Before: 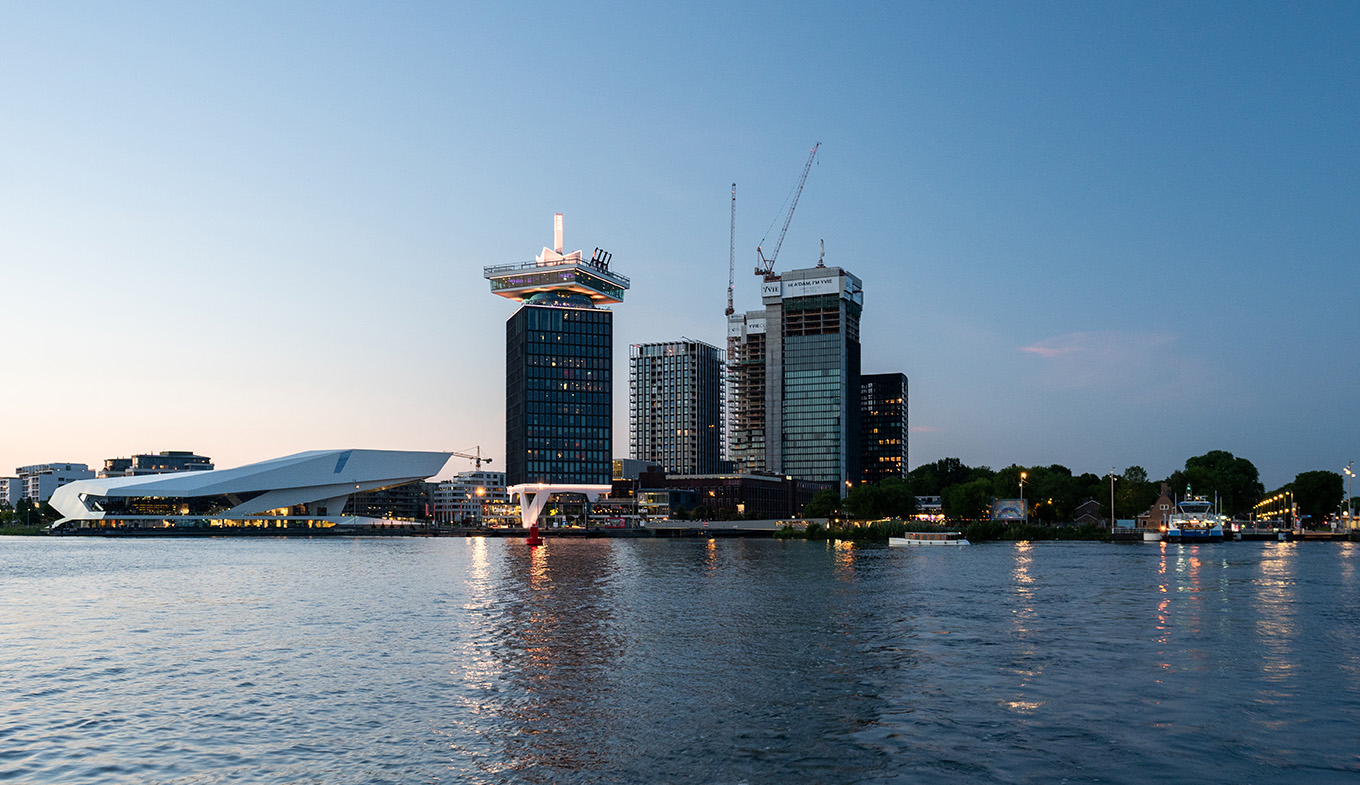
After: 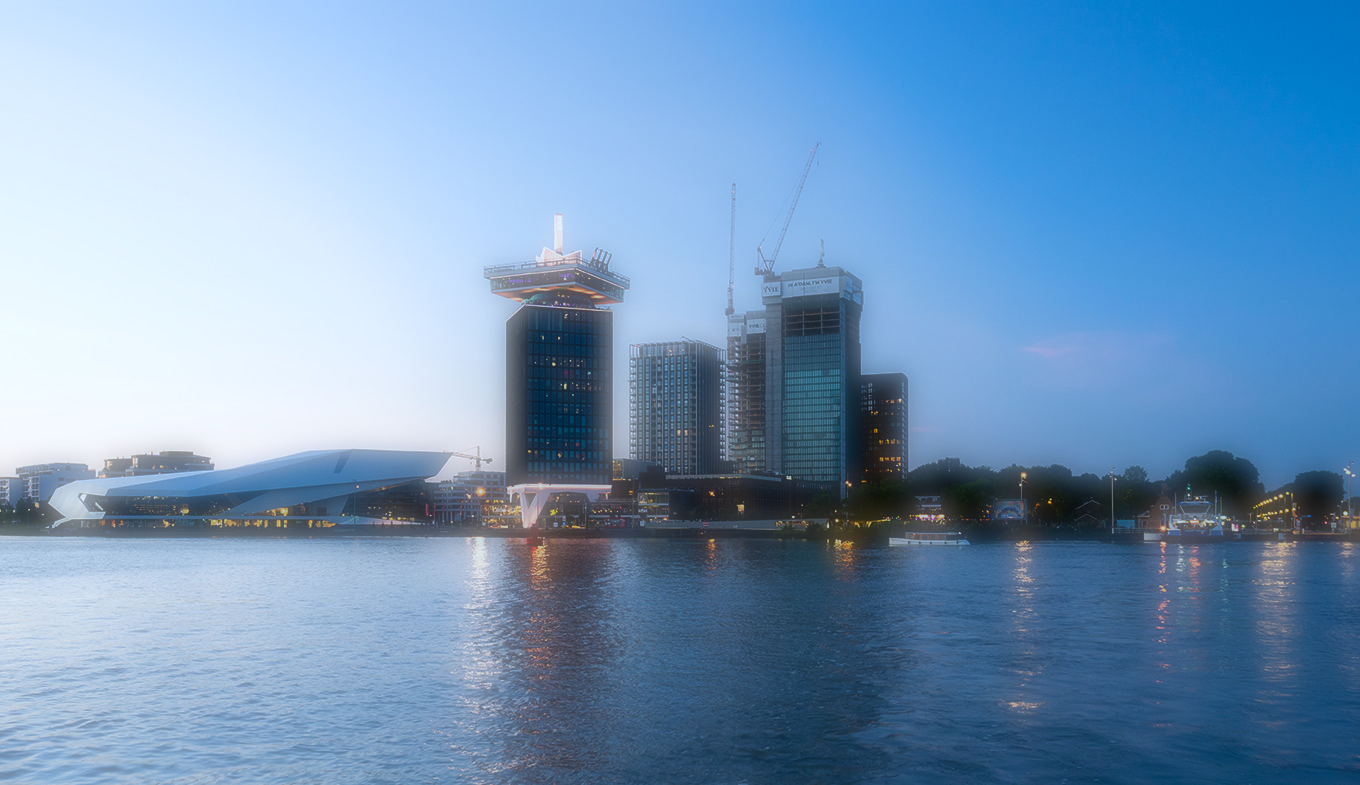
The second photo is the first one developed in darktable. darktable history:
color balance rgb: perceptual saturation grading › global saturation 20%, global vibrance 20%
soften: on, module defaults
white balance: red 0.924, blue 1.095
